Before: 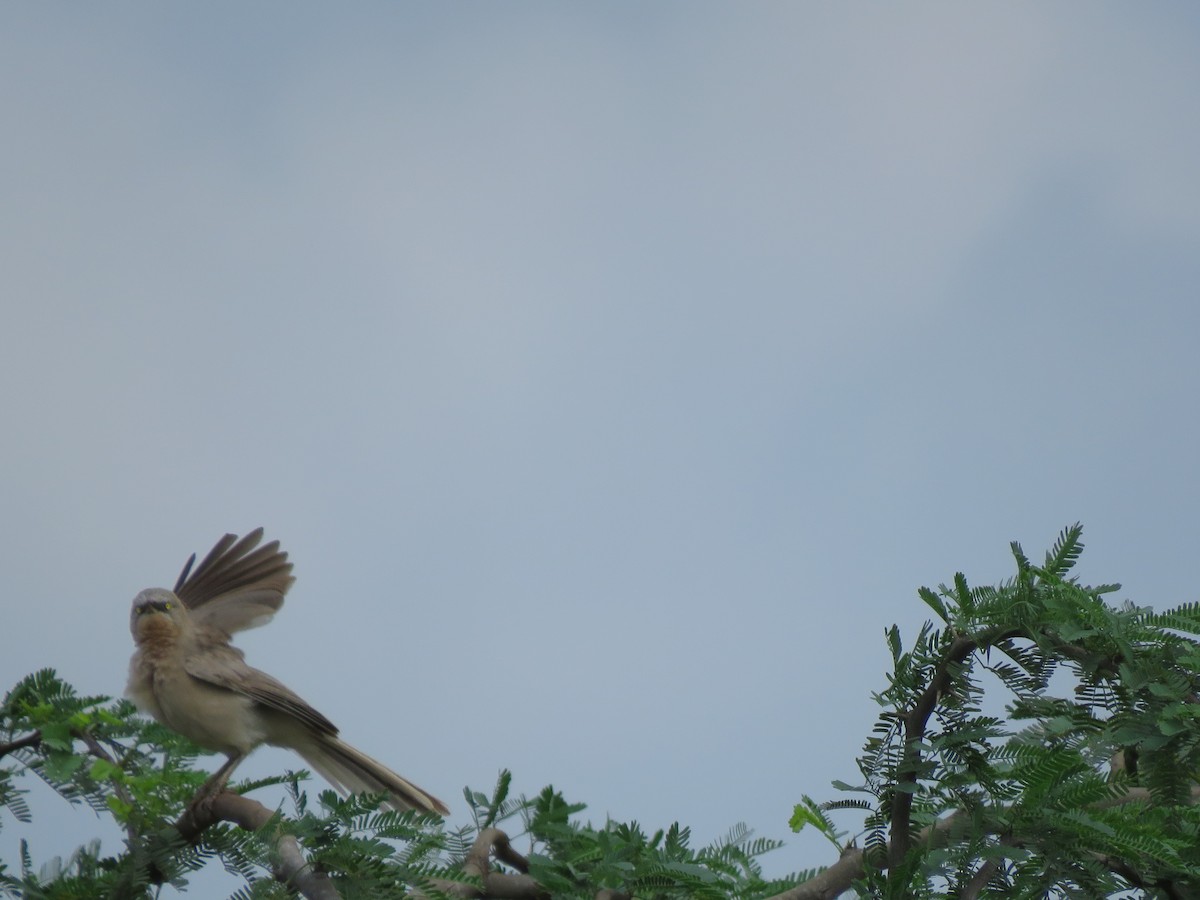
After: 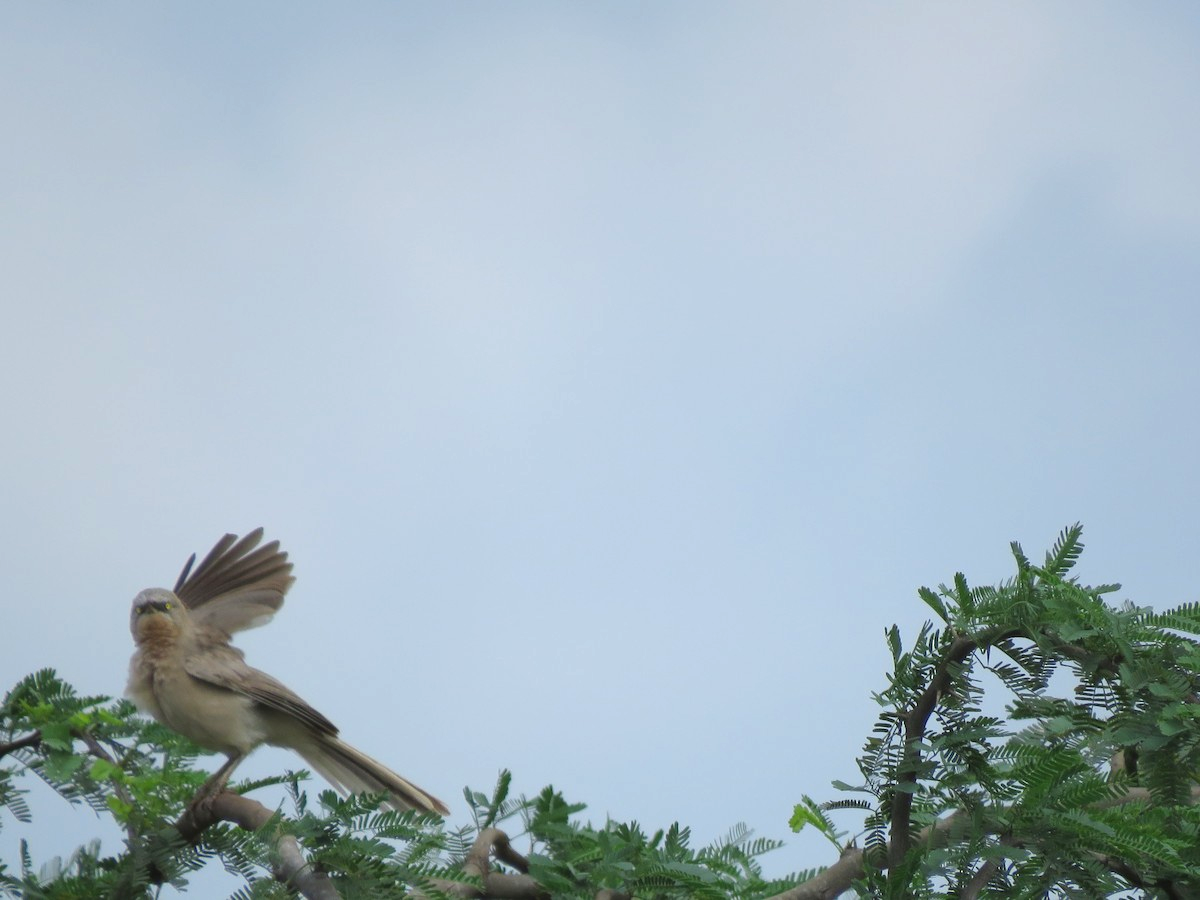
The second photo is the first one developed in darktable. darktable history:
exposure: black level correction 0, exposure 0.591 EV, compensate highlight preservation false
